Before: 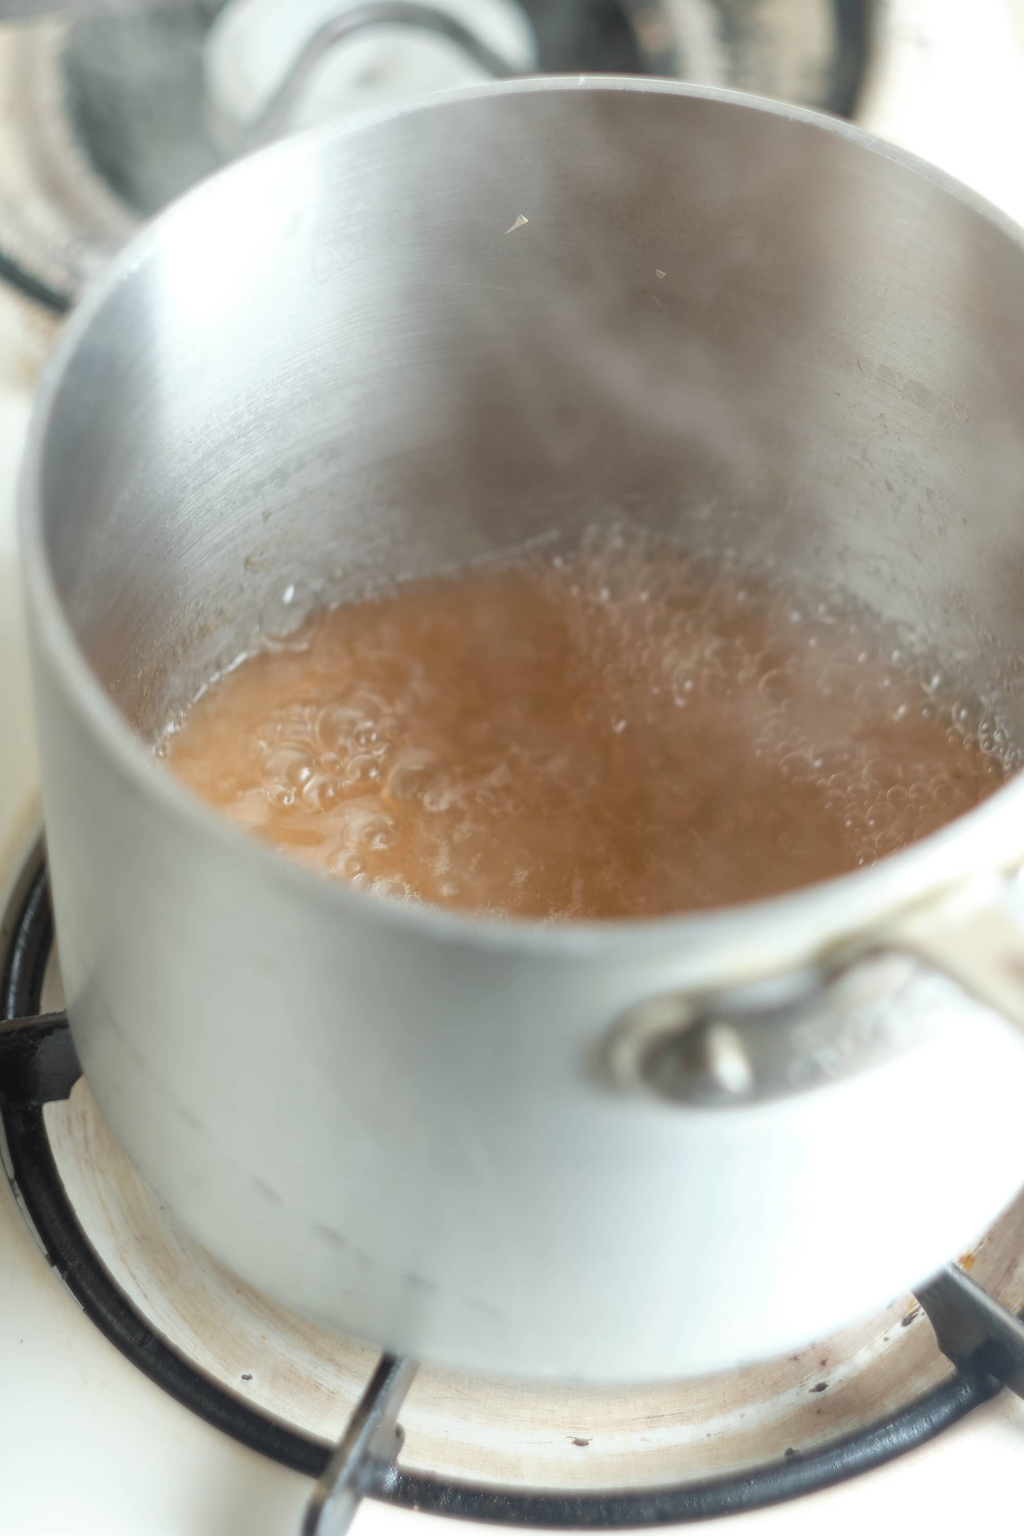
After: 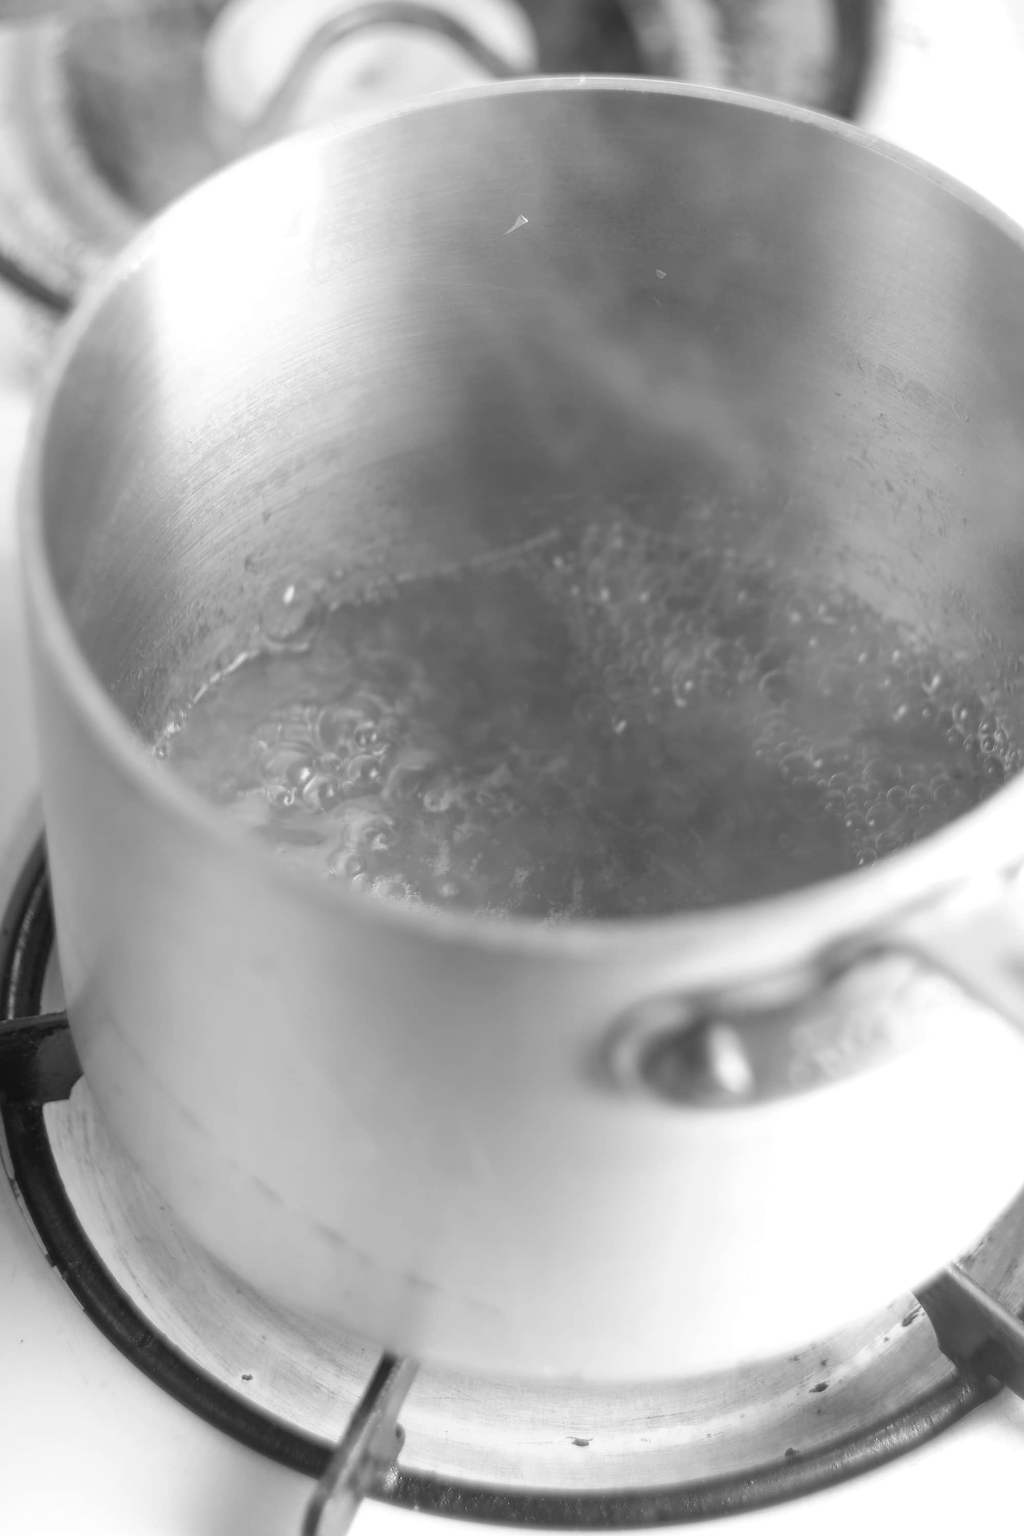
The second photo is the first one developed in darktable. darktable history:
color calibration: output gray [0.28, 0.41, 0.31, 0], x 0.382, y 0.371, temperature 3890.74 K
